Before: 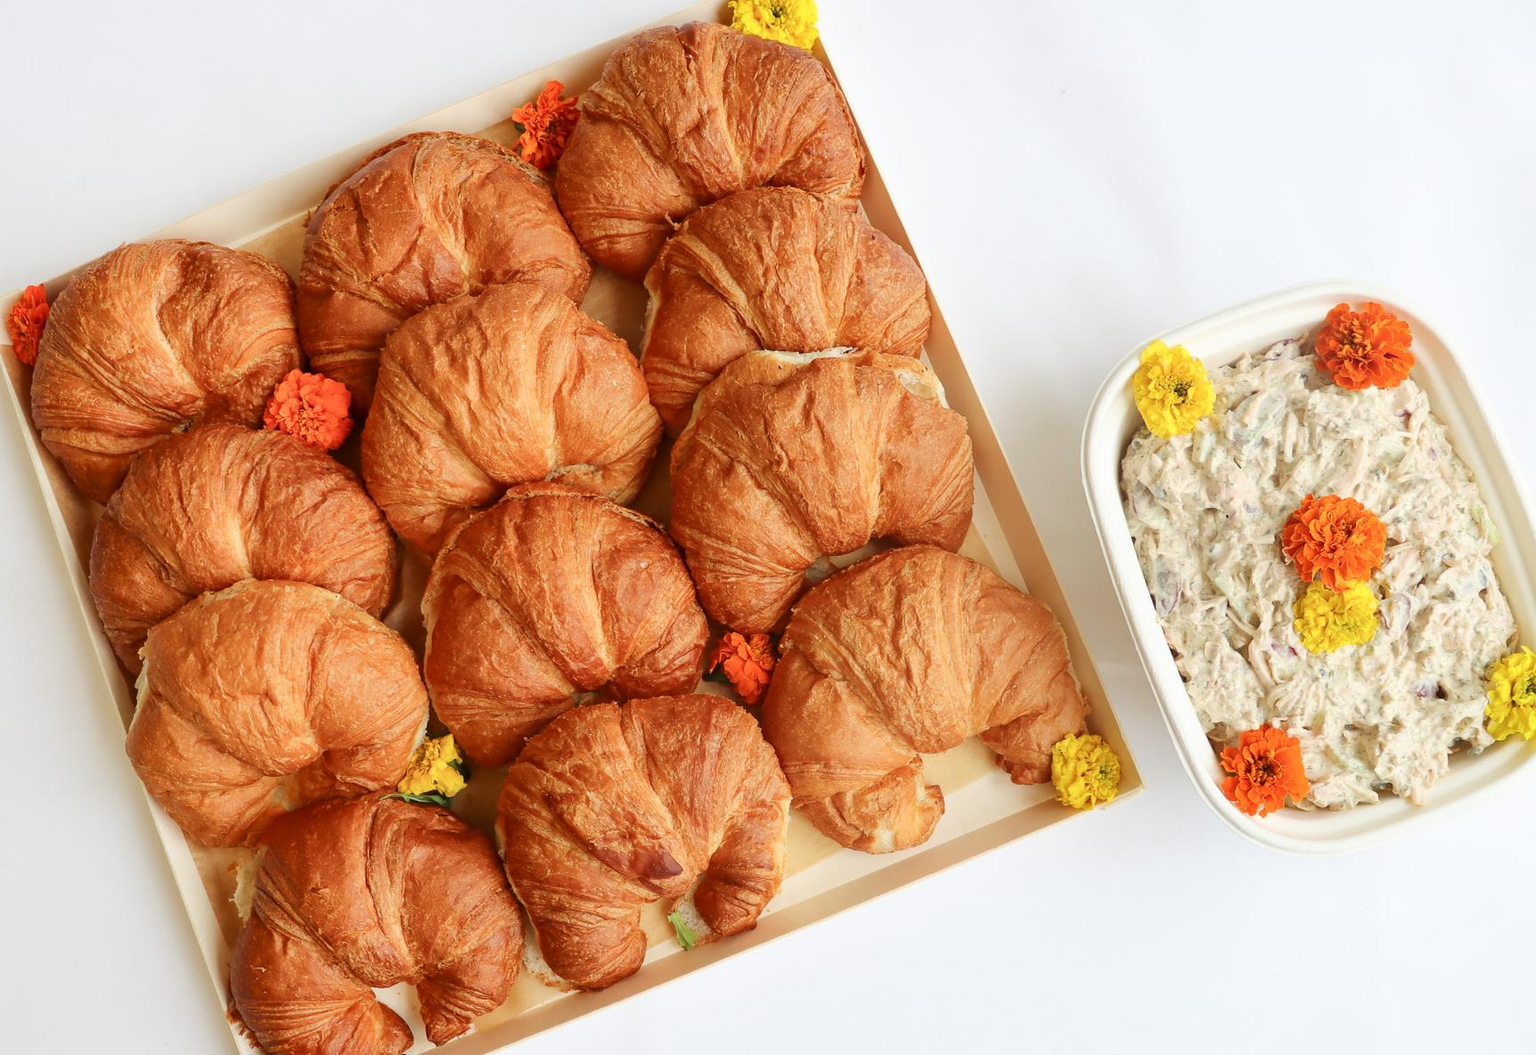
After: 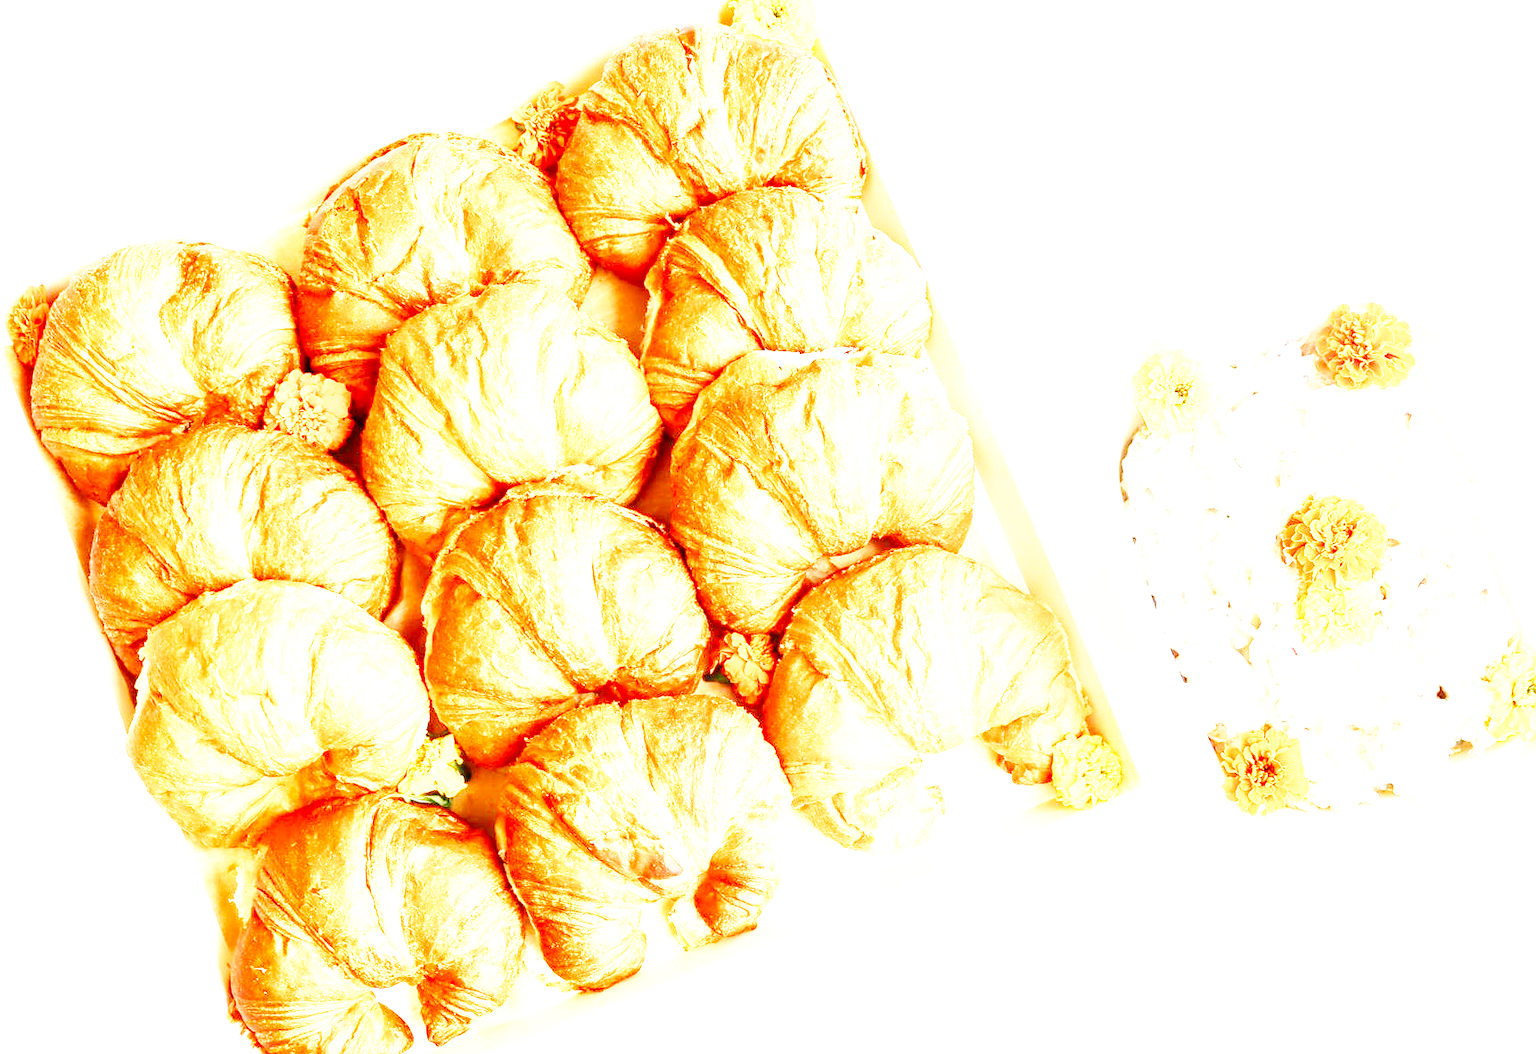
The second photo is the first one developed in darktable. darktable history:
exposure: black level correction 0.001, exposure 1.834 EV, compensate highlight preservation false
local contrast: on, module defaults
base curve: curves: ch0 [(0, 0) (0.007, 0.004) (0.027, 0.03) (0.046, 0.07) (0.207, 0.54) (0.442, 0.872) (0.673, 0.972) (1, 1)], preserve colors none
